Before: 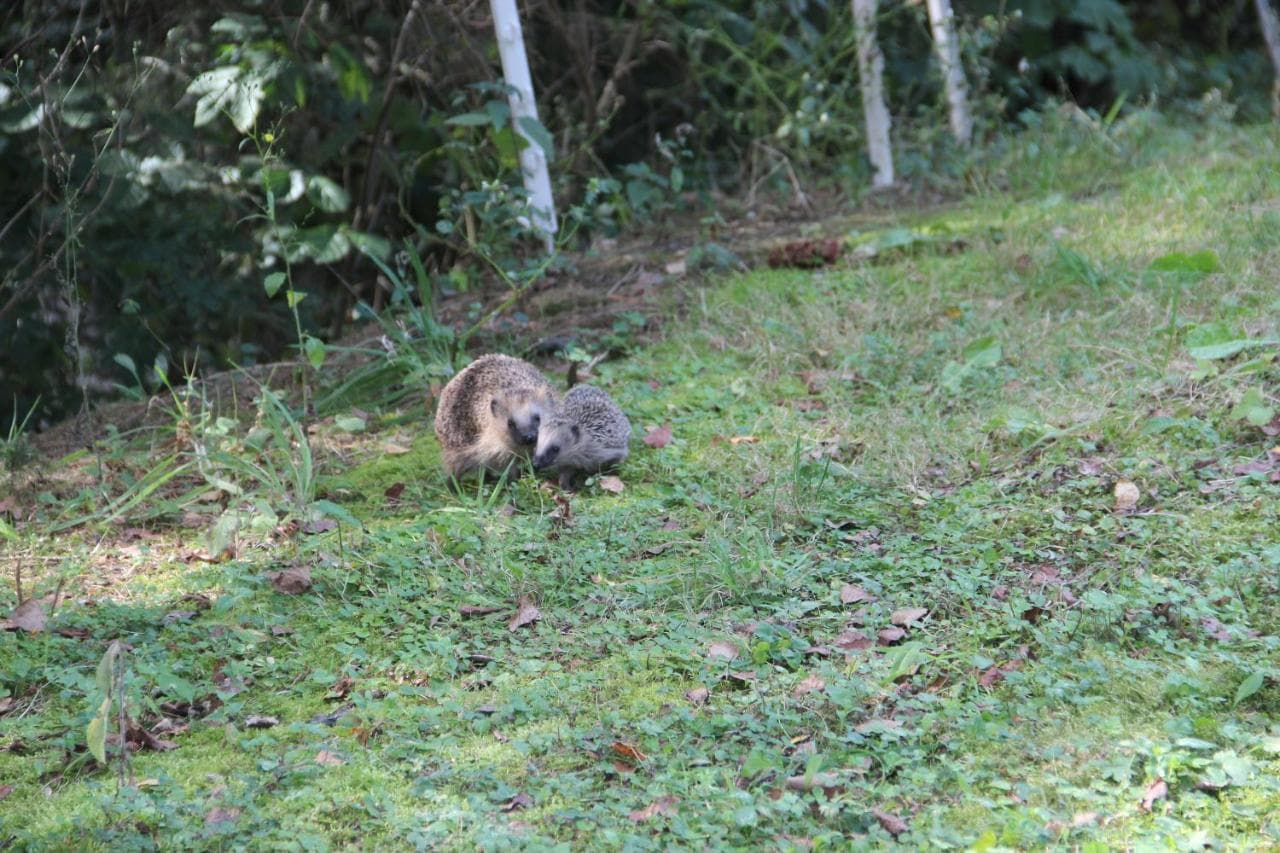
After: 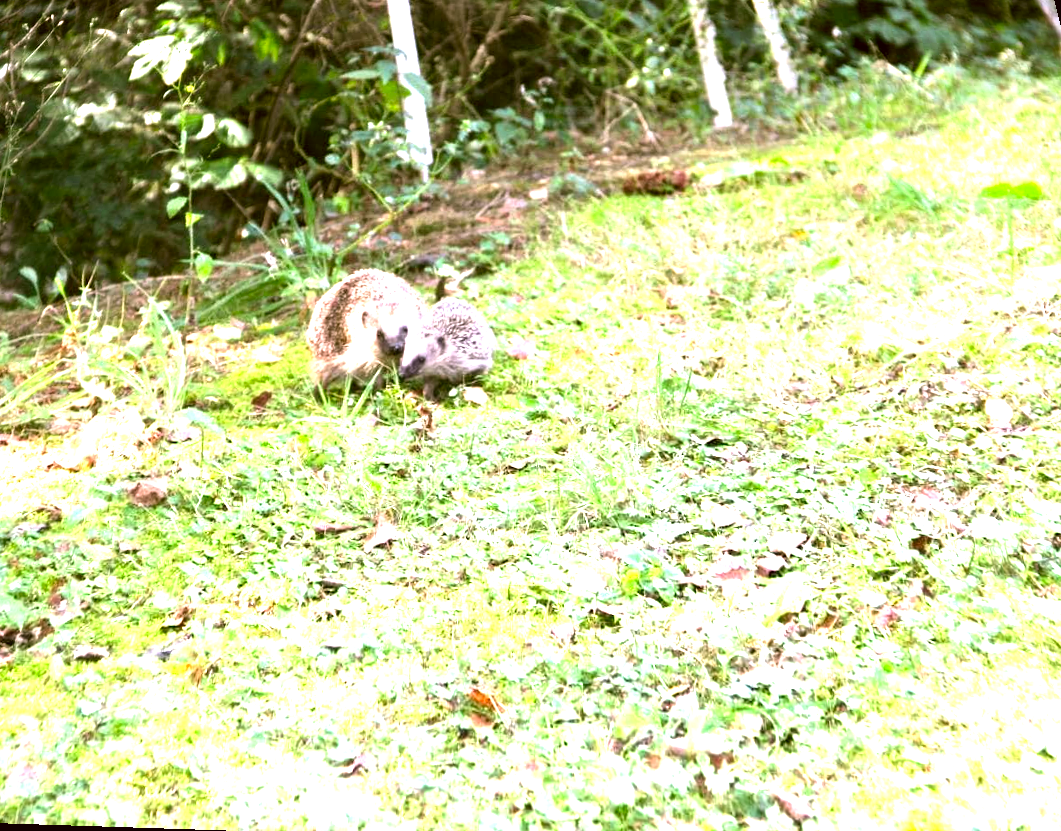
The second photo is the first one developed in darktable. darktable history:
color balance: lift [0.991, 1, 1, 1], gamma [0.996, 1, 1, 1], input saturation 98.52%, contrast 20.34%, output saturation 103.72%
color correction: highlights a* 8.98, highlights b* 15.09, shadows a* -0.49, shadows b* 26.52
exposure: exposure 1.5 EV, compensate highlight preservation false
rotate and perspective: rotation 0.72°, lens shift (vertical) -0.352, lens shift (horizontal) -0.051, crop left 0.152, crop right 0.859, crop top 0.019, crop bottom 0.964
